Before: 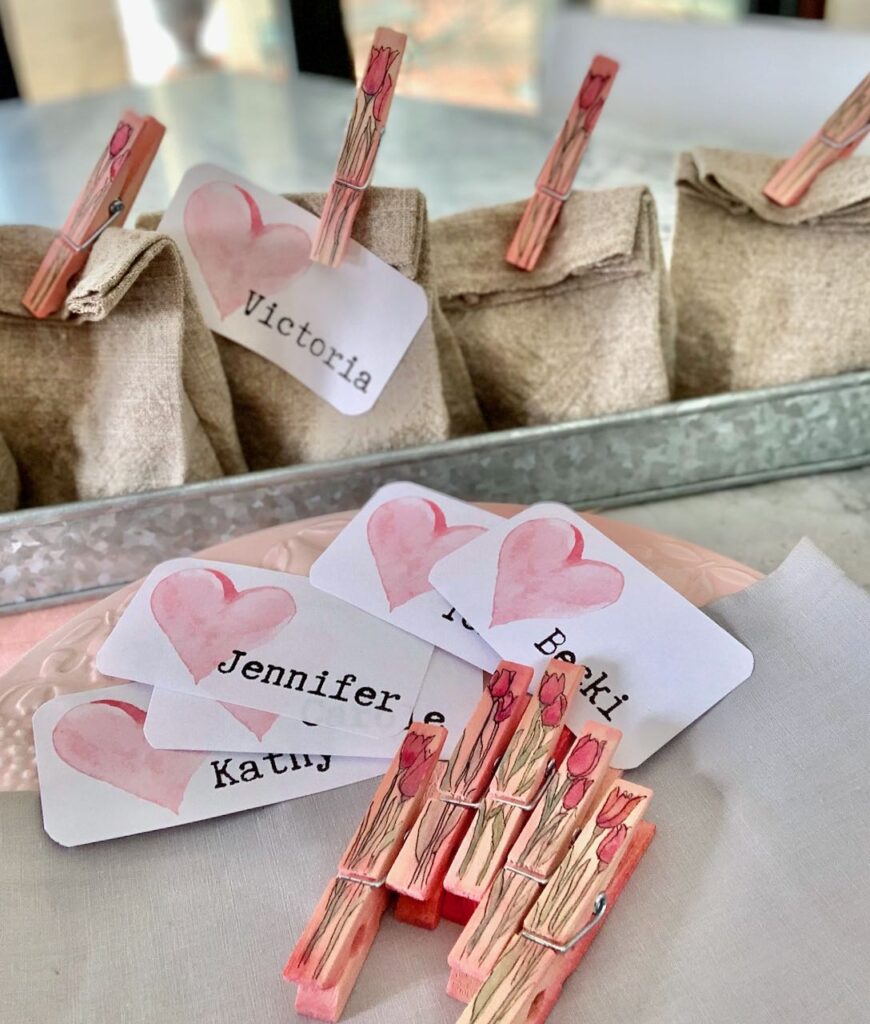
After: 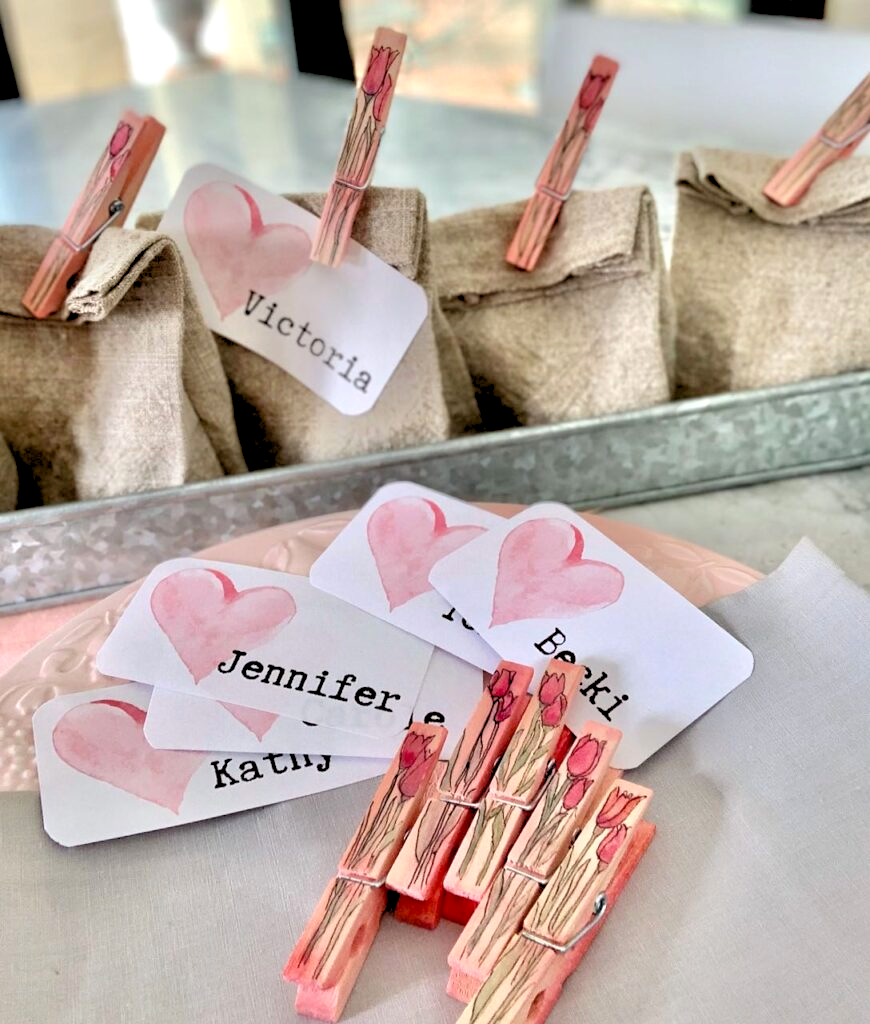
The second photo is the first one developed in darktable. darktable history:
rgb levels: levels [[0.013, 0.434, 0.89], [0, 0.5, 1], [0, 0.5, 1]]
color balance: contrast -0.5%
tone equalizer: on, module defaults
